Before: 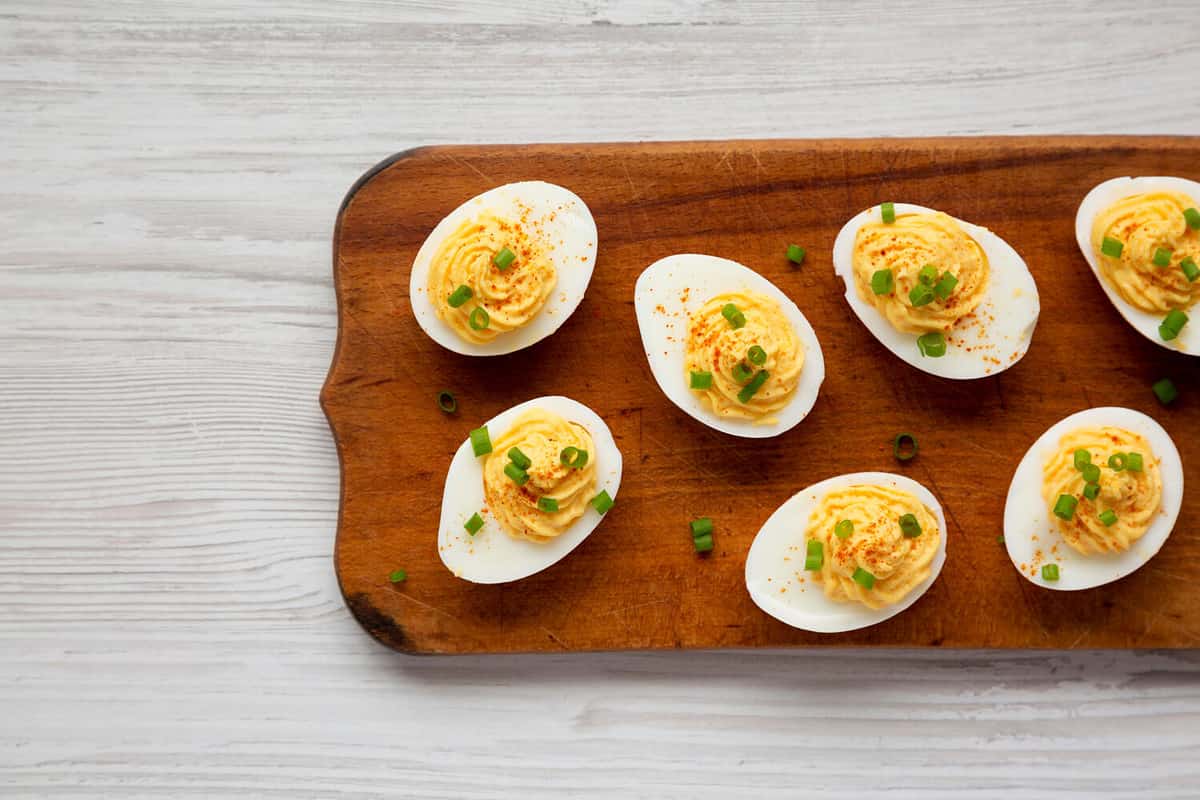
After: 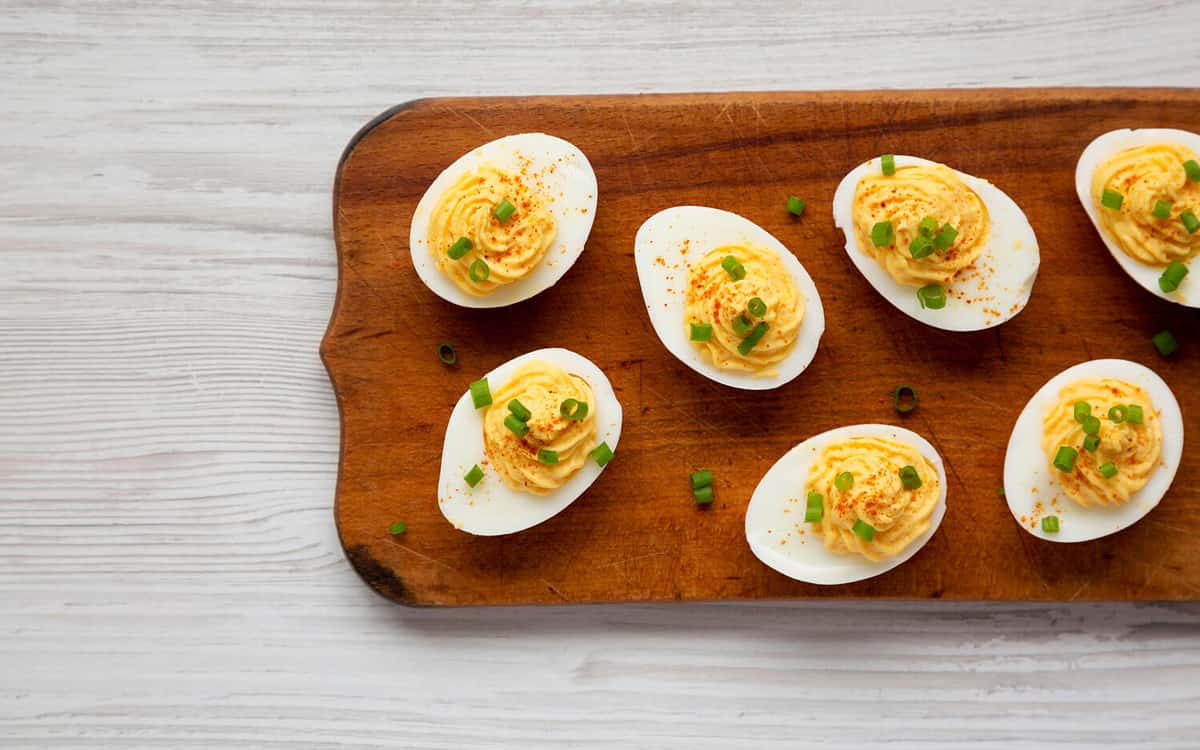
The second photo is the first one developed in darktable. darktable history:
crop and rotate: top 6.2%
